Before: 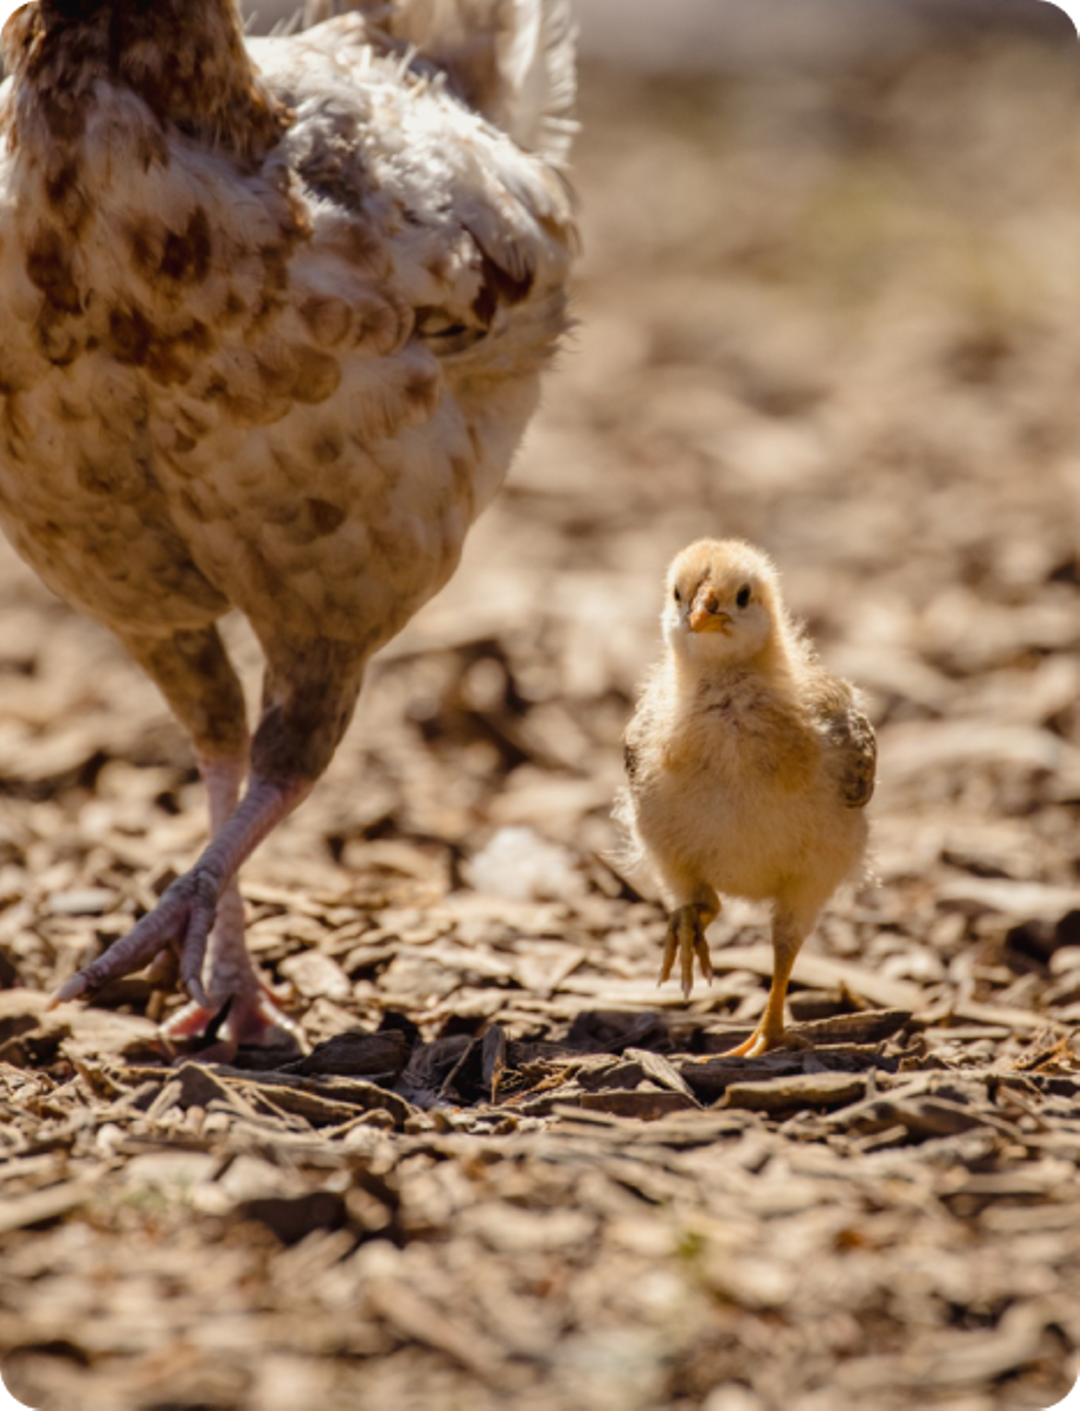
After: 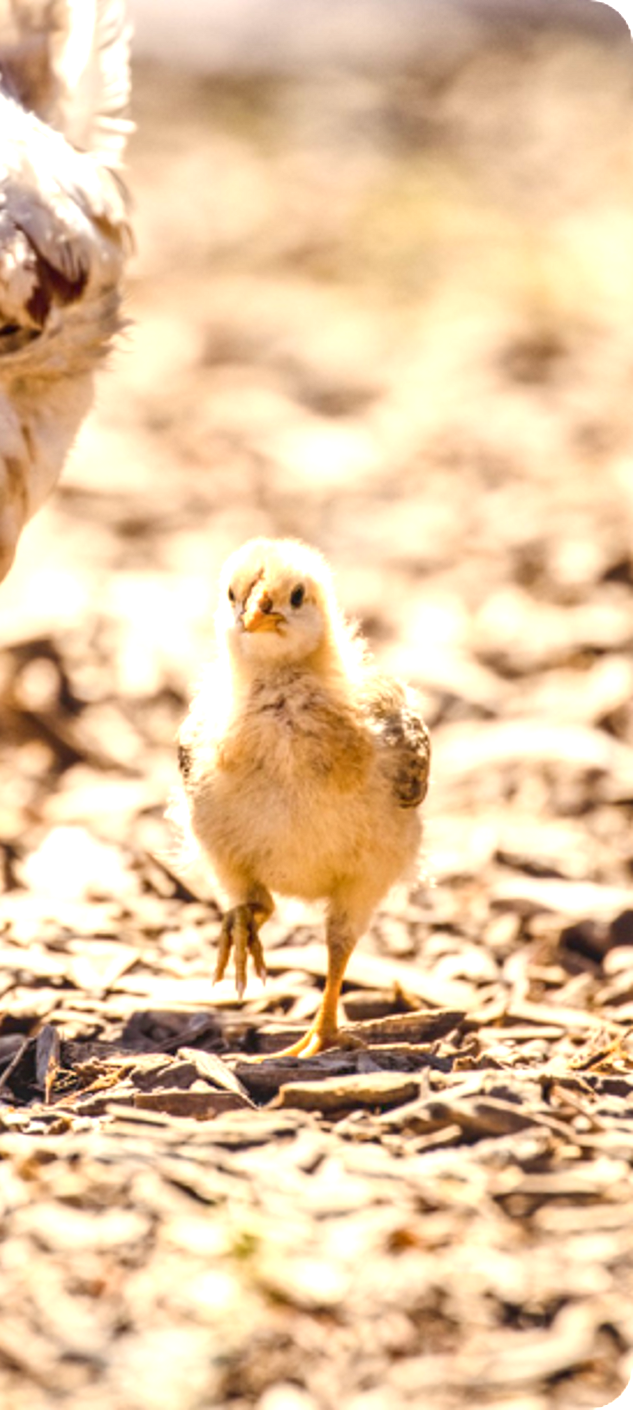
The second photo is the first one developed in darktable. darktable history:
local contrast: detail 130%
exposure: black level correction 0, exposure 1.199 EV, compensate exposure bias true, compensate highlight preservation false
tone equalizer: -8 EV 1.04 EV, -7 EV 1.02 EV, -6 EV 0.969 EV, -5 EV 1 EV, -4 EV 1.02 EV, -3 EV 0.77 EV, -2 EV 0.524 EV, -1 EV 0.266 EV
contrast brightness saturation: contrast 0.154, brightness 0.044
crop: left 41.366%
